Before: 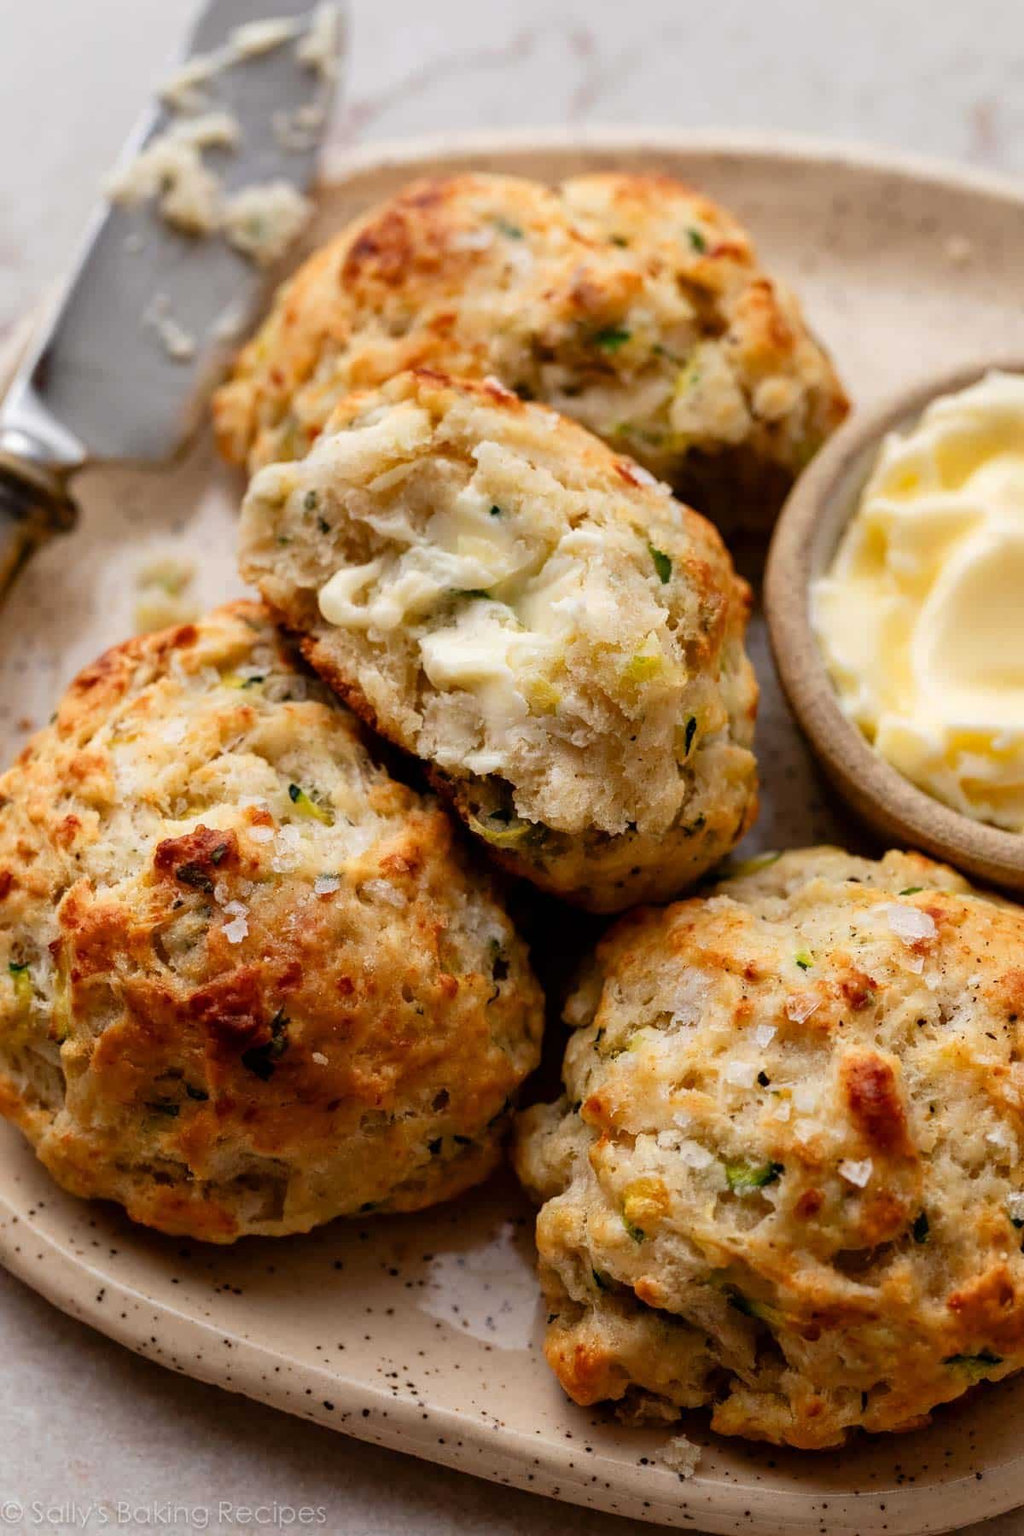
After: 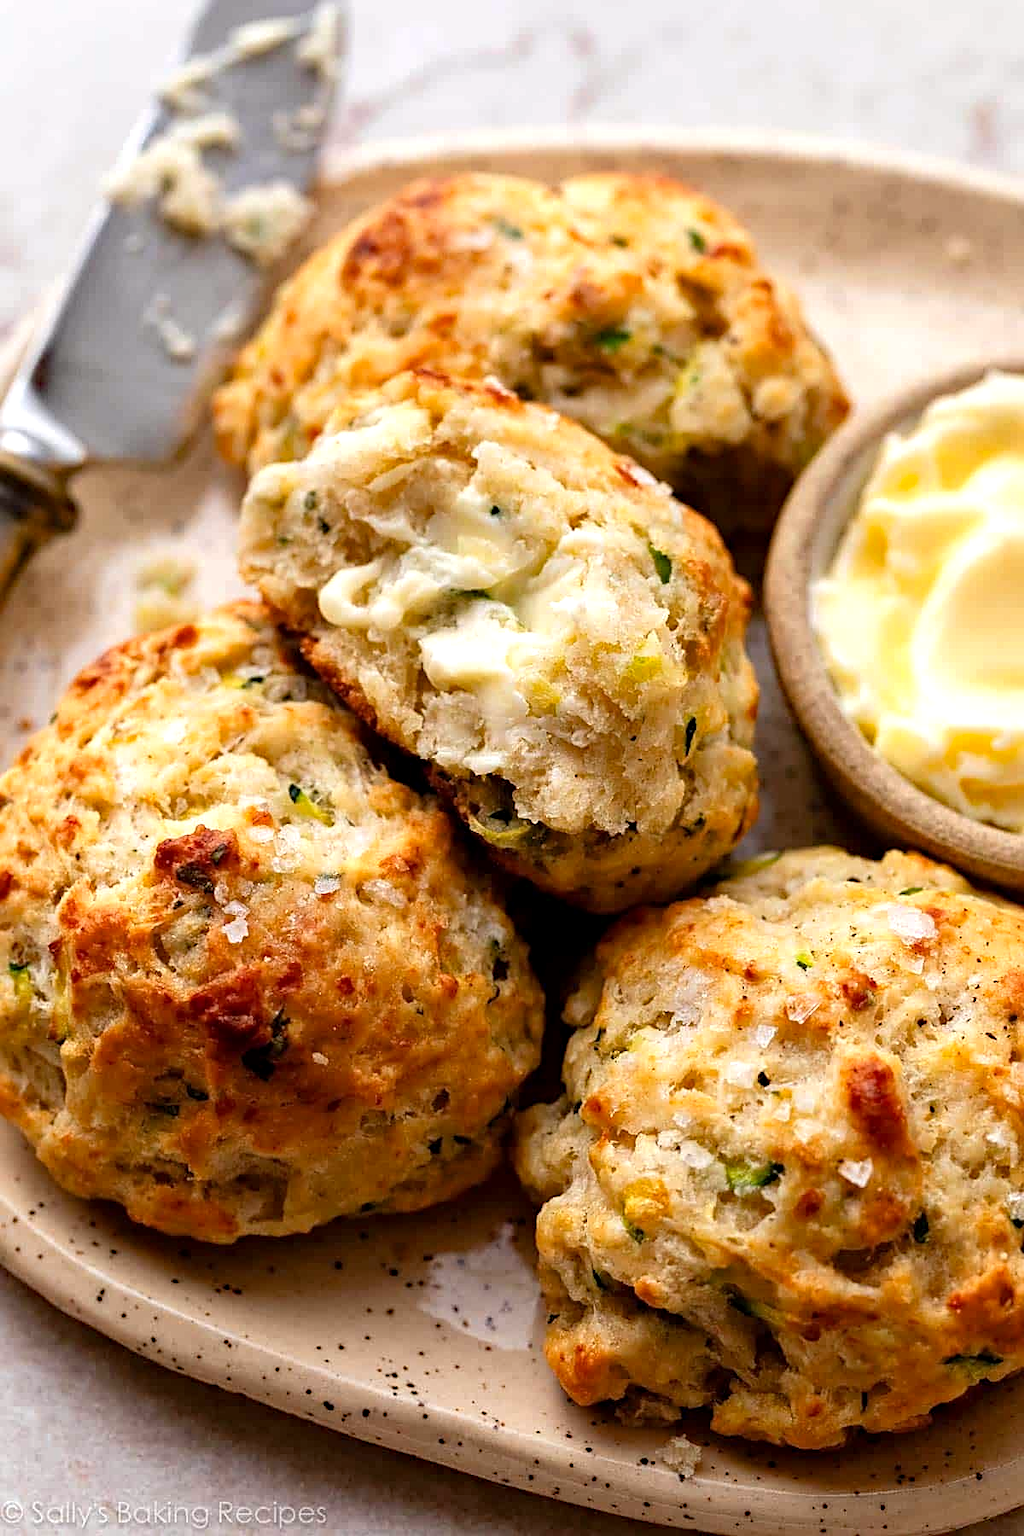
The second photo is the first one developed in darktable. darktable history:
haze removal: adaptive false
exposure: black level correction 0.001, exposure 0.499 EV, compensate exposure bias true, compensate highlight preservation false
sharpen: on, module defaults
